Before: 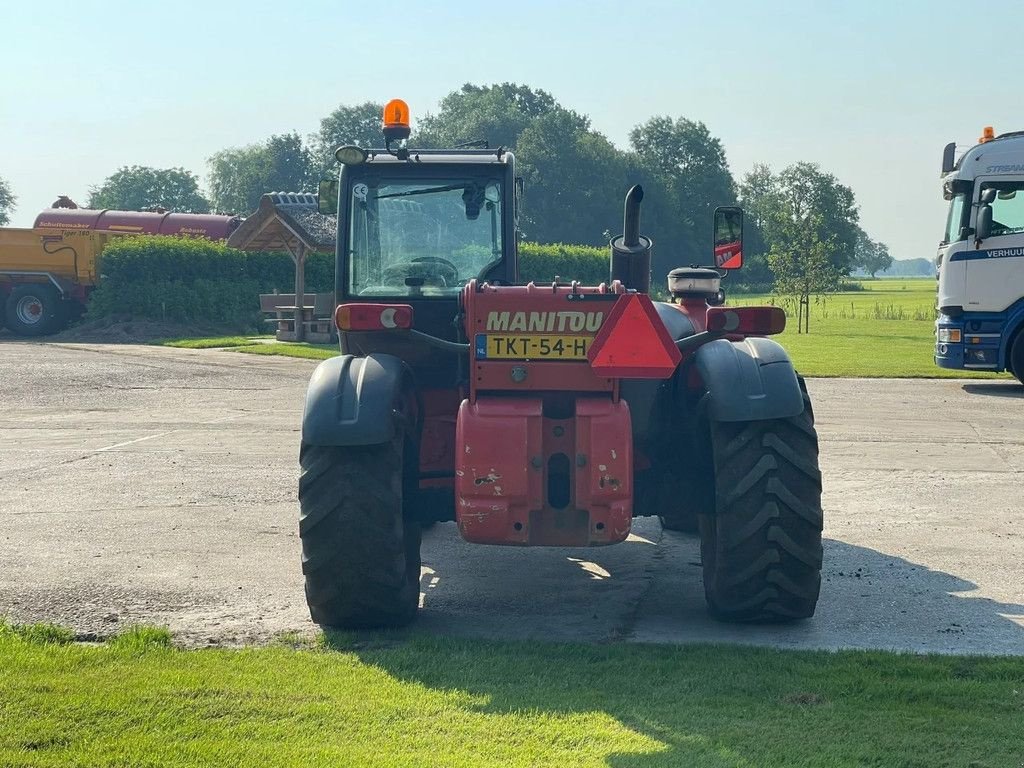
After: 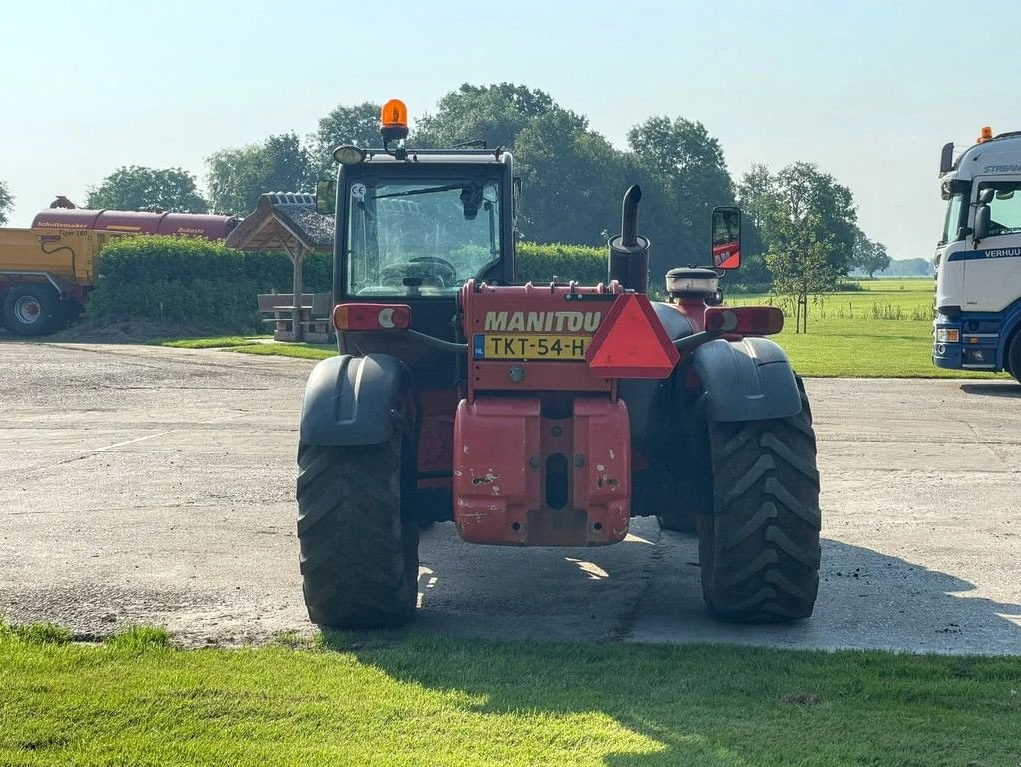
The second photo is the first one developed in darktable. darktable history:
crop and rotate: left 0.197%, bottom 0.014%
shadows and highlights: shadows -1.83, highlights 41.77
local contrast: on, module defaults
